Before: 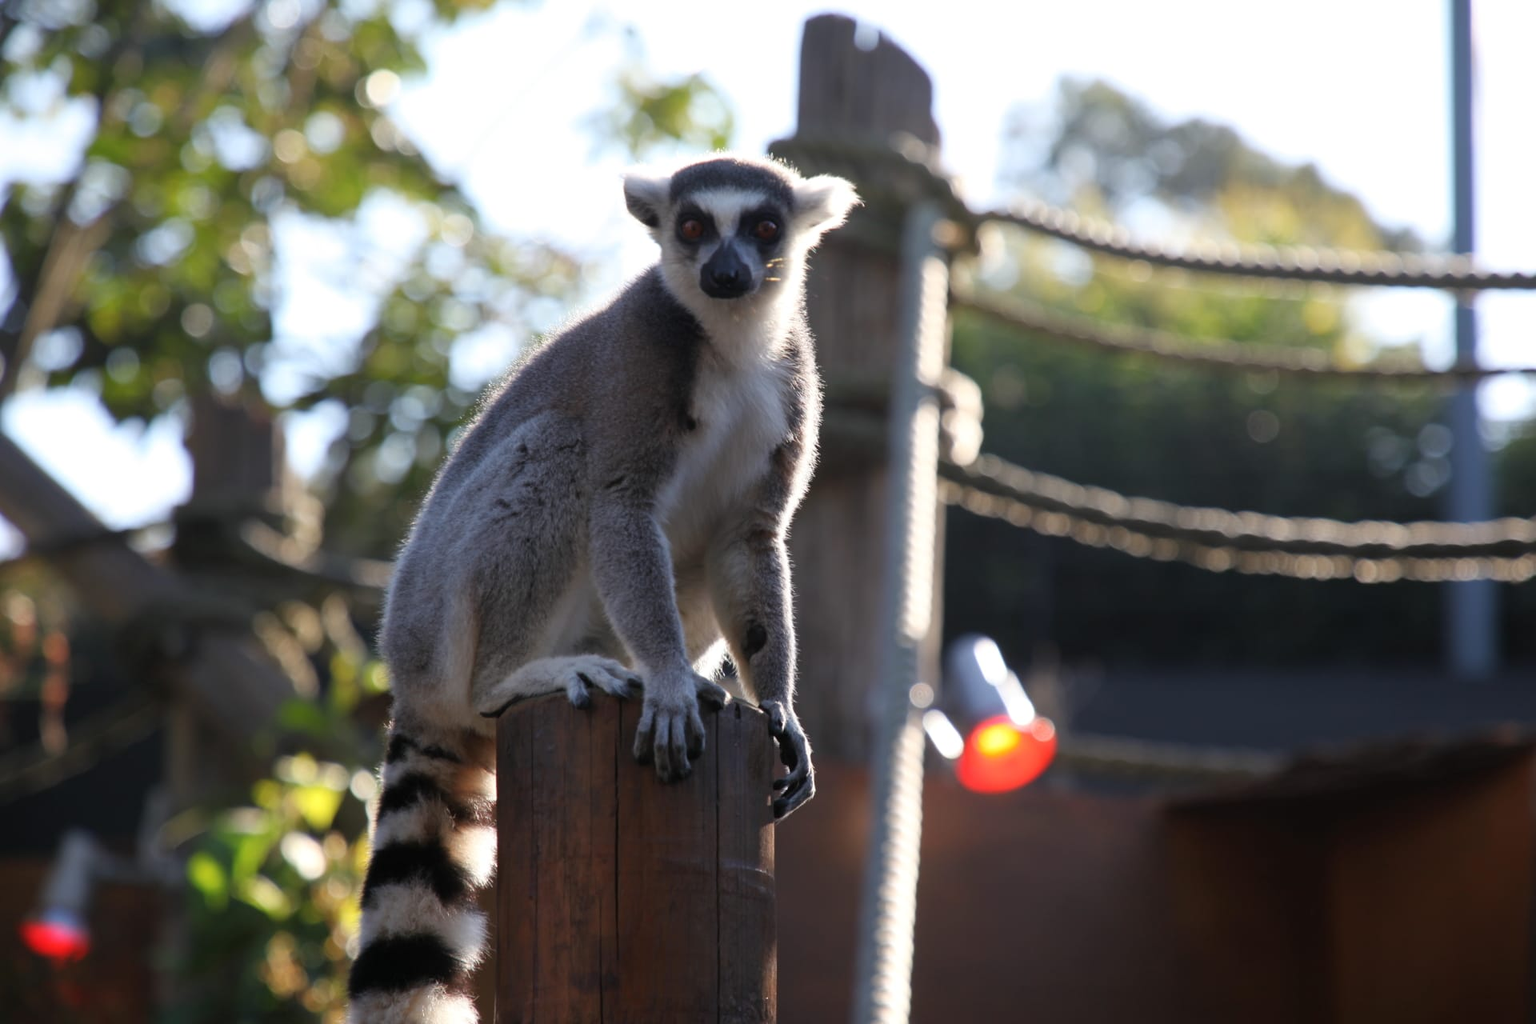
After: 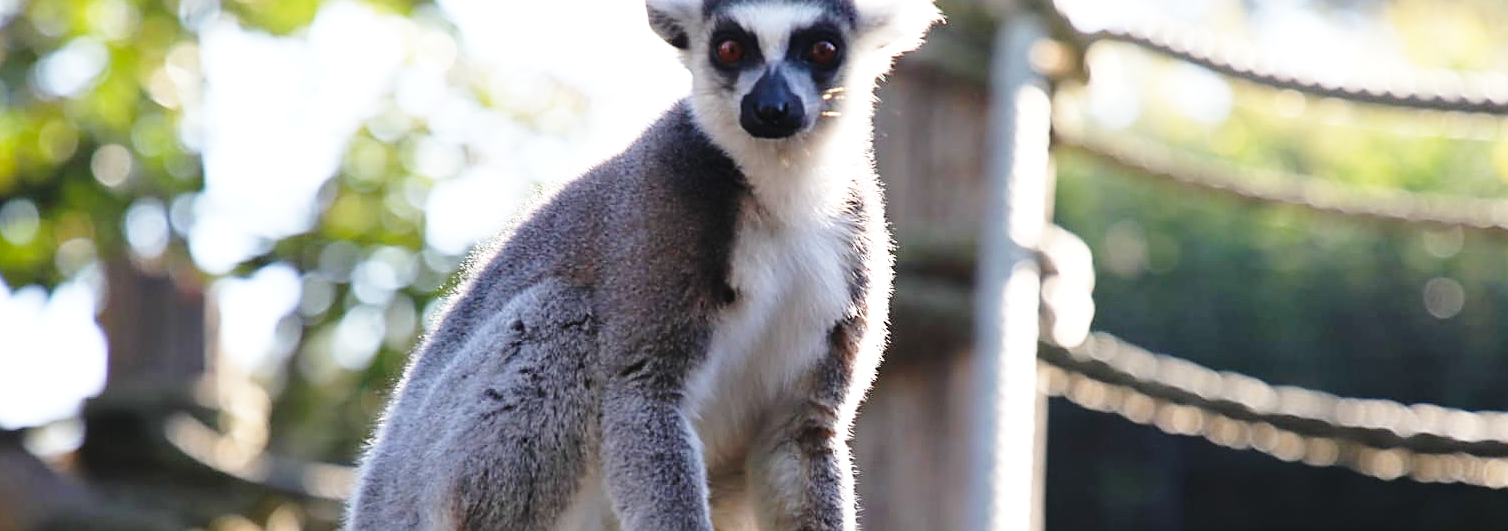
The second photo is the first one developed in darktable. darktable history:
sharpen: on, module defaults
crop: left 7.036%, top 18.398%, right 14.379%, bottom 40.043%
base curve: curves: ch0 [(0, 0) (0.028, 0.03) (0.105, 0.232) (0.387, 0.748) (0.754, 0.968) (1, 1)], fusion 1, exposure shift 0.576, preserve colors none
